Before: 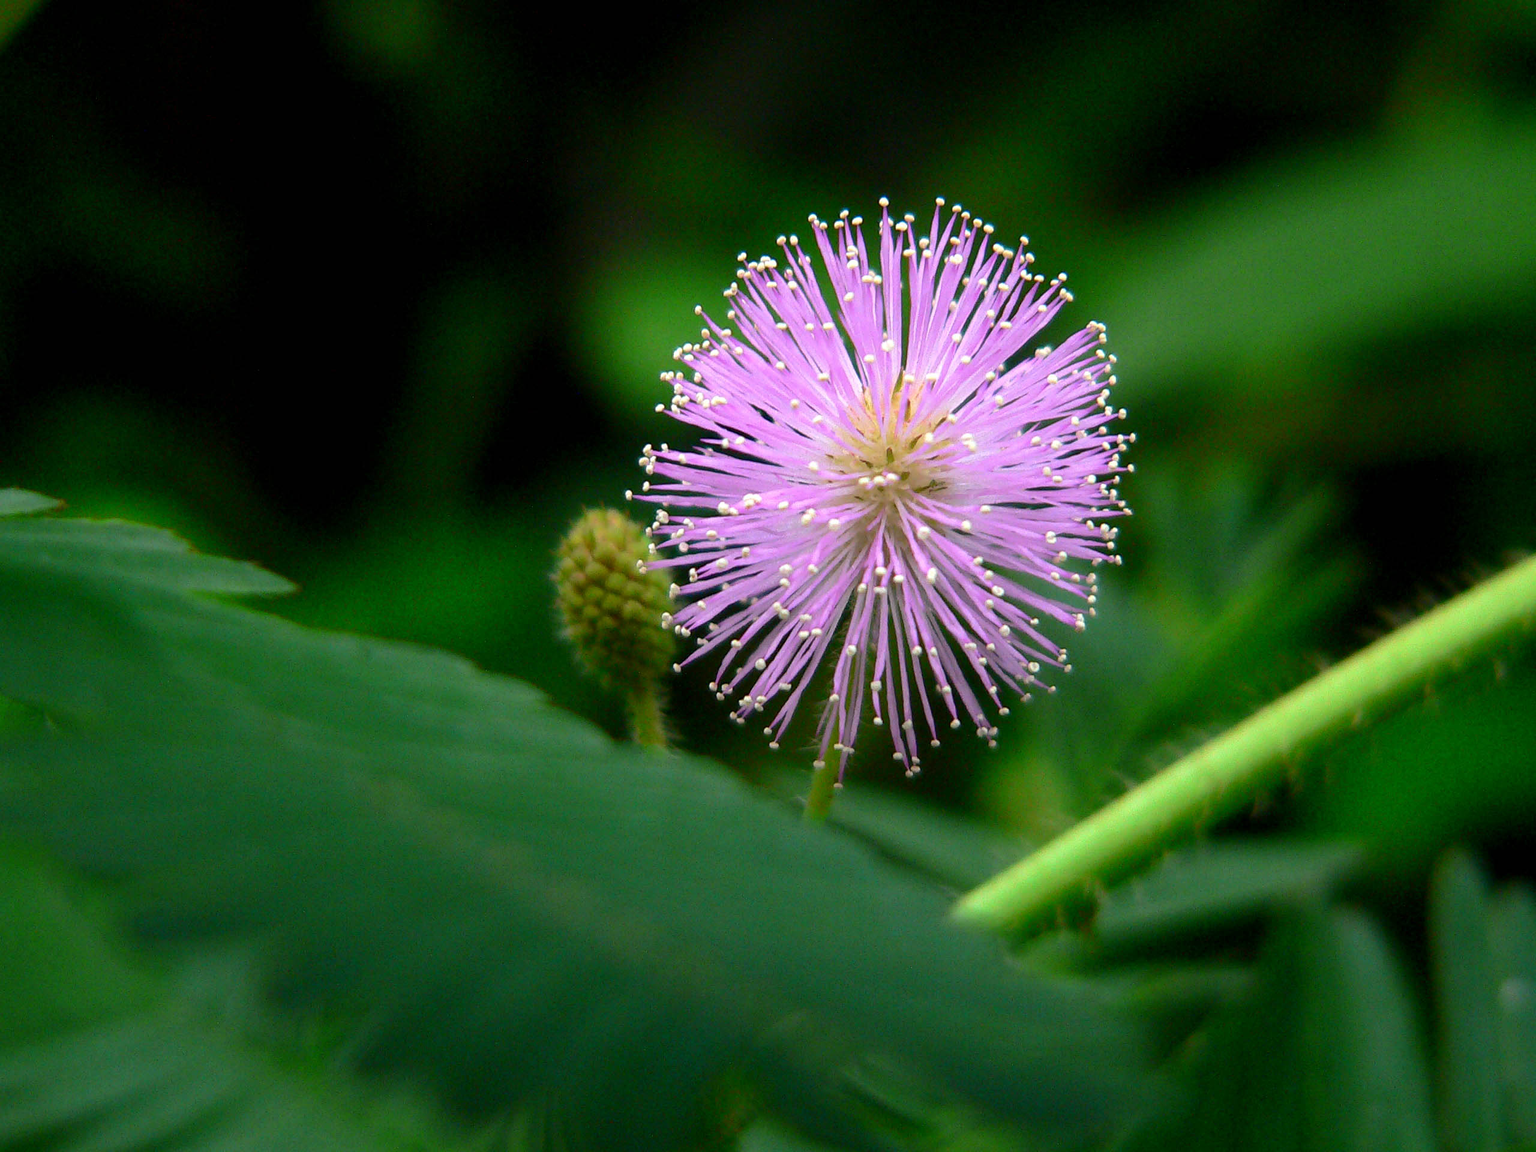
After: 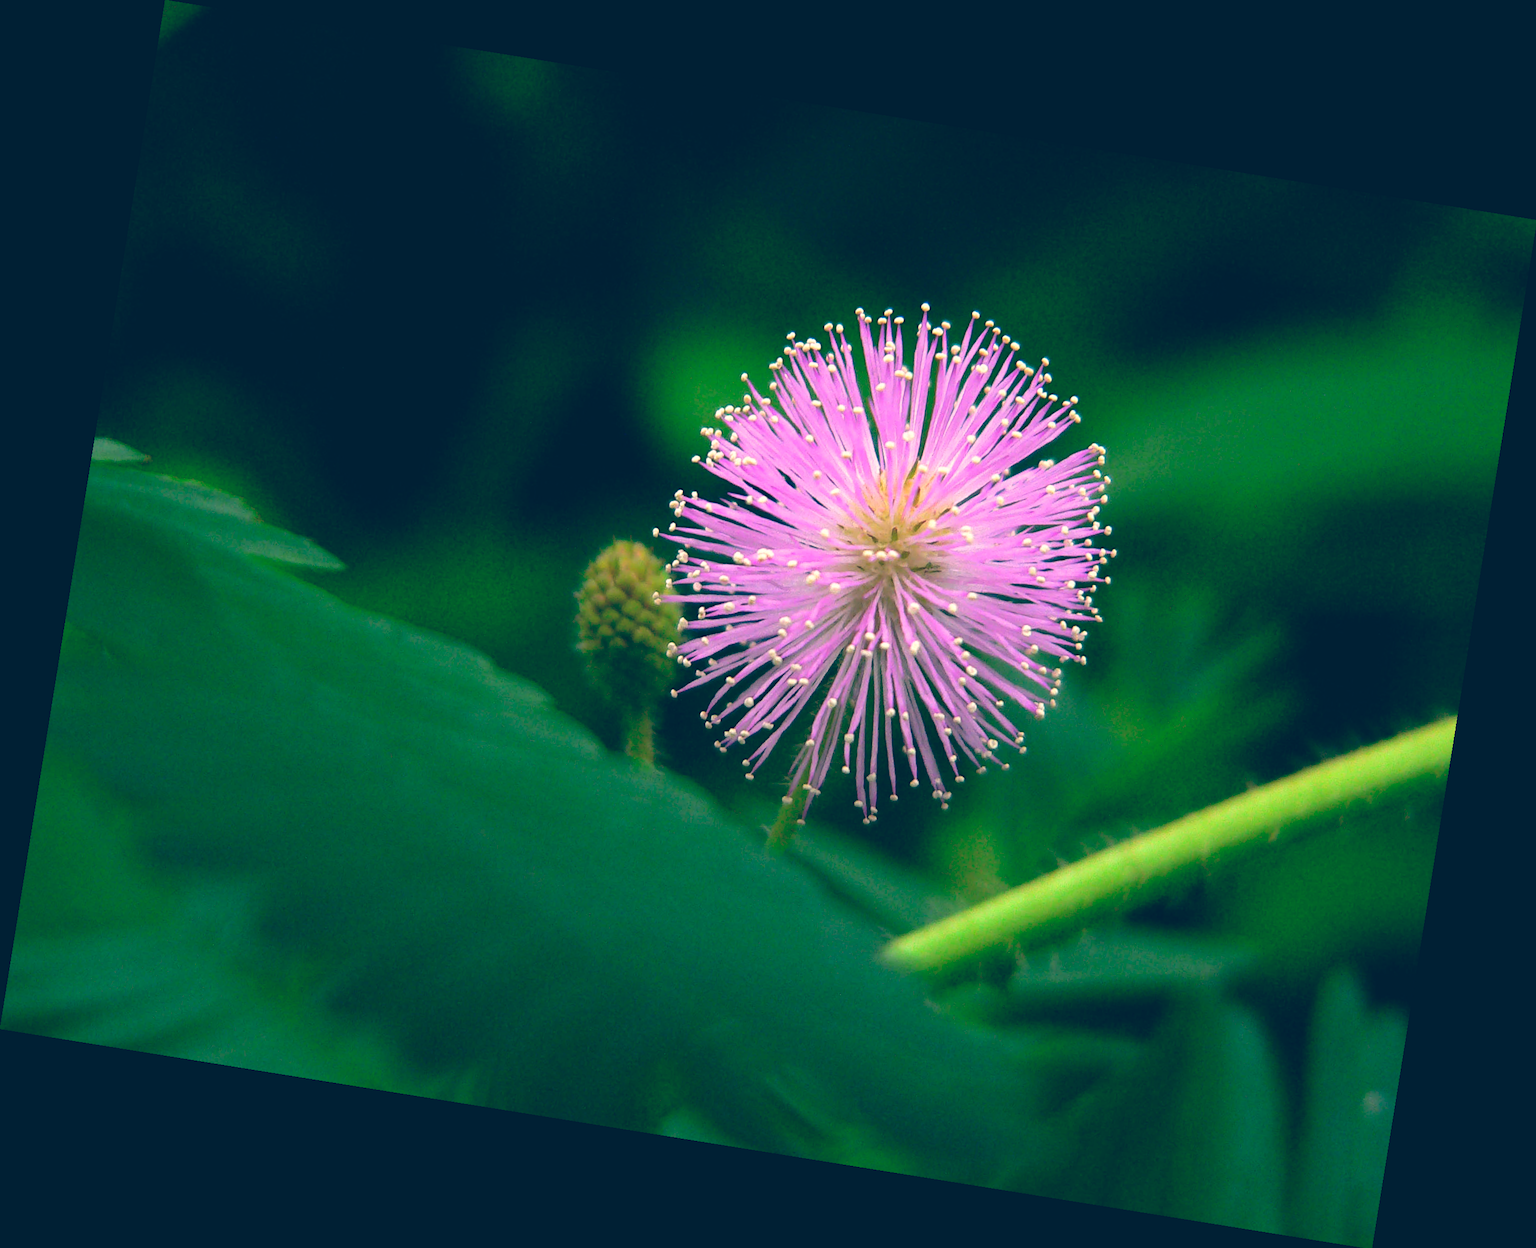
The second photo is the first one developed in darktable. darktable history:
rotate and perspective: rotation 9.12°, automatic cropping off
vibrance: vibrance 67%
color balance: lift [1.006, 0.985, 1.002, 1.015], gamma [1, 0.953, 1.008, 1.047], gain [1.076, 1.13, 1.004, 0.87]
